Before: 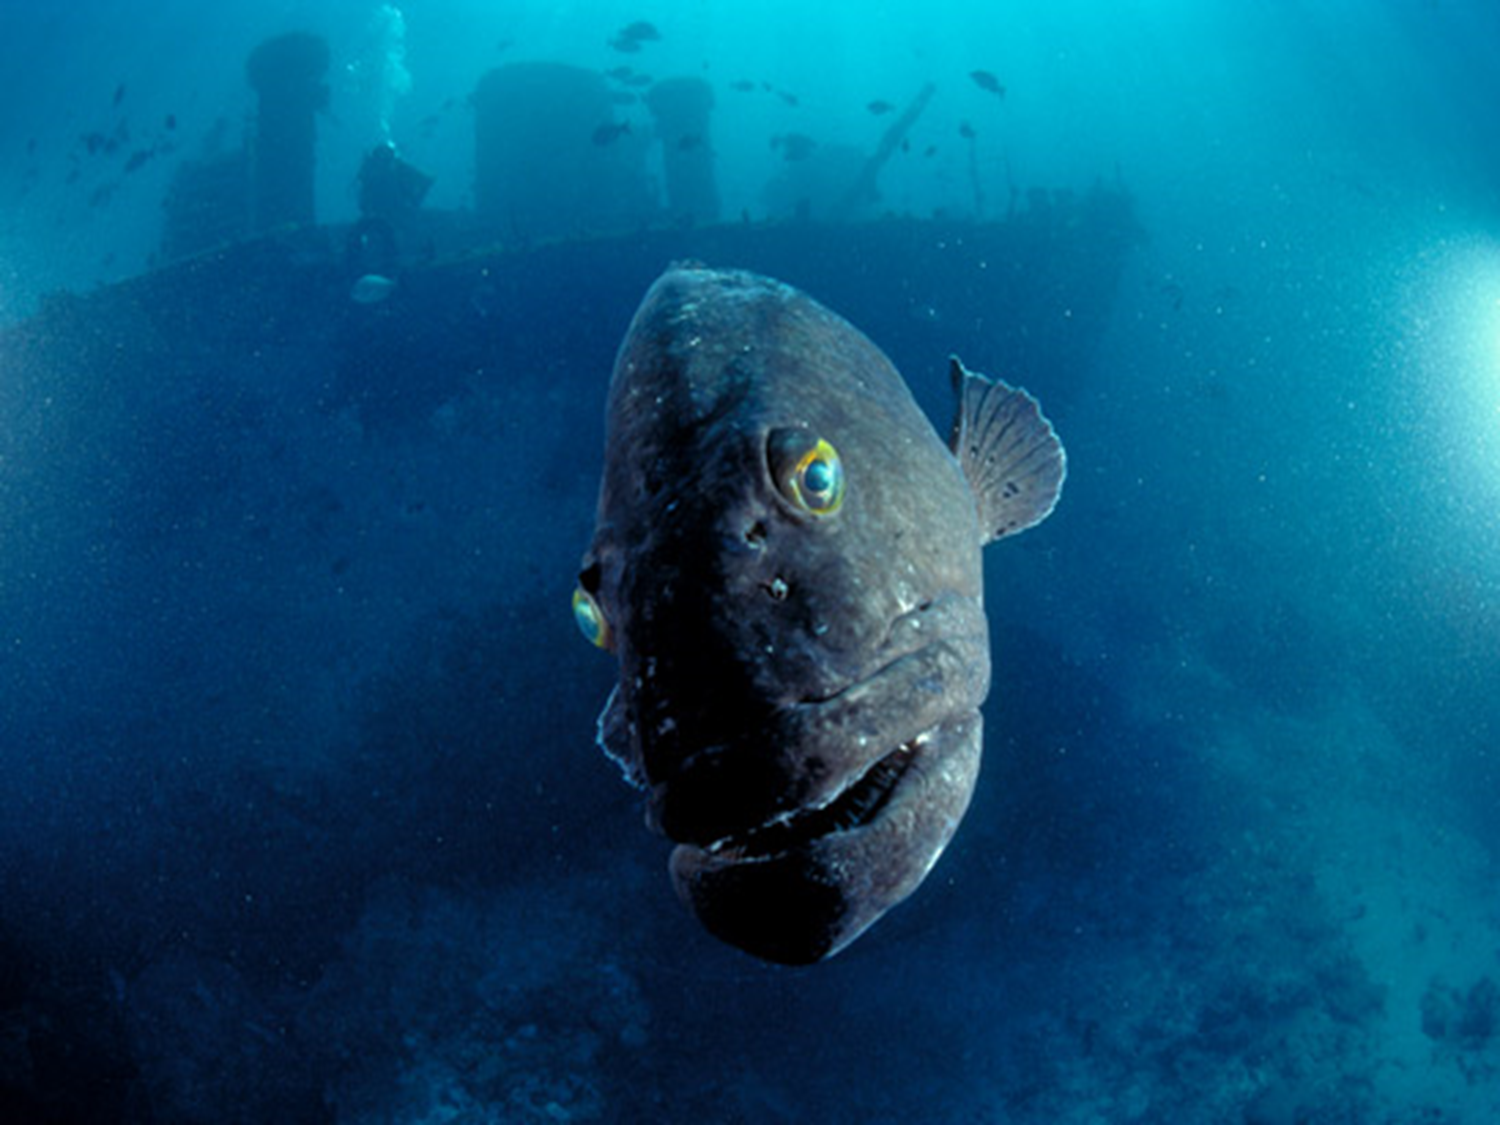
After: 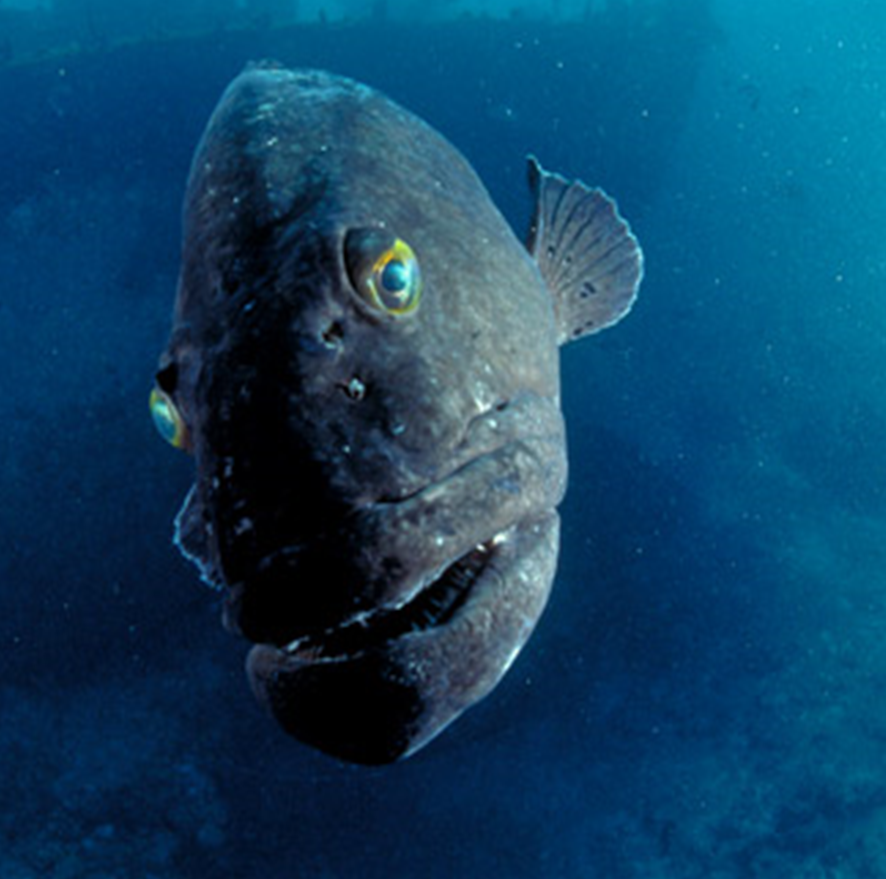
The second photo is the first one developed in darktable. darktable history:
crop and rotate: left 28.246%, top 17.842%, right 12.665%, bottom 4.02%
